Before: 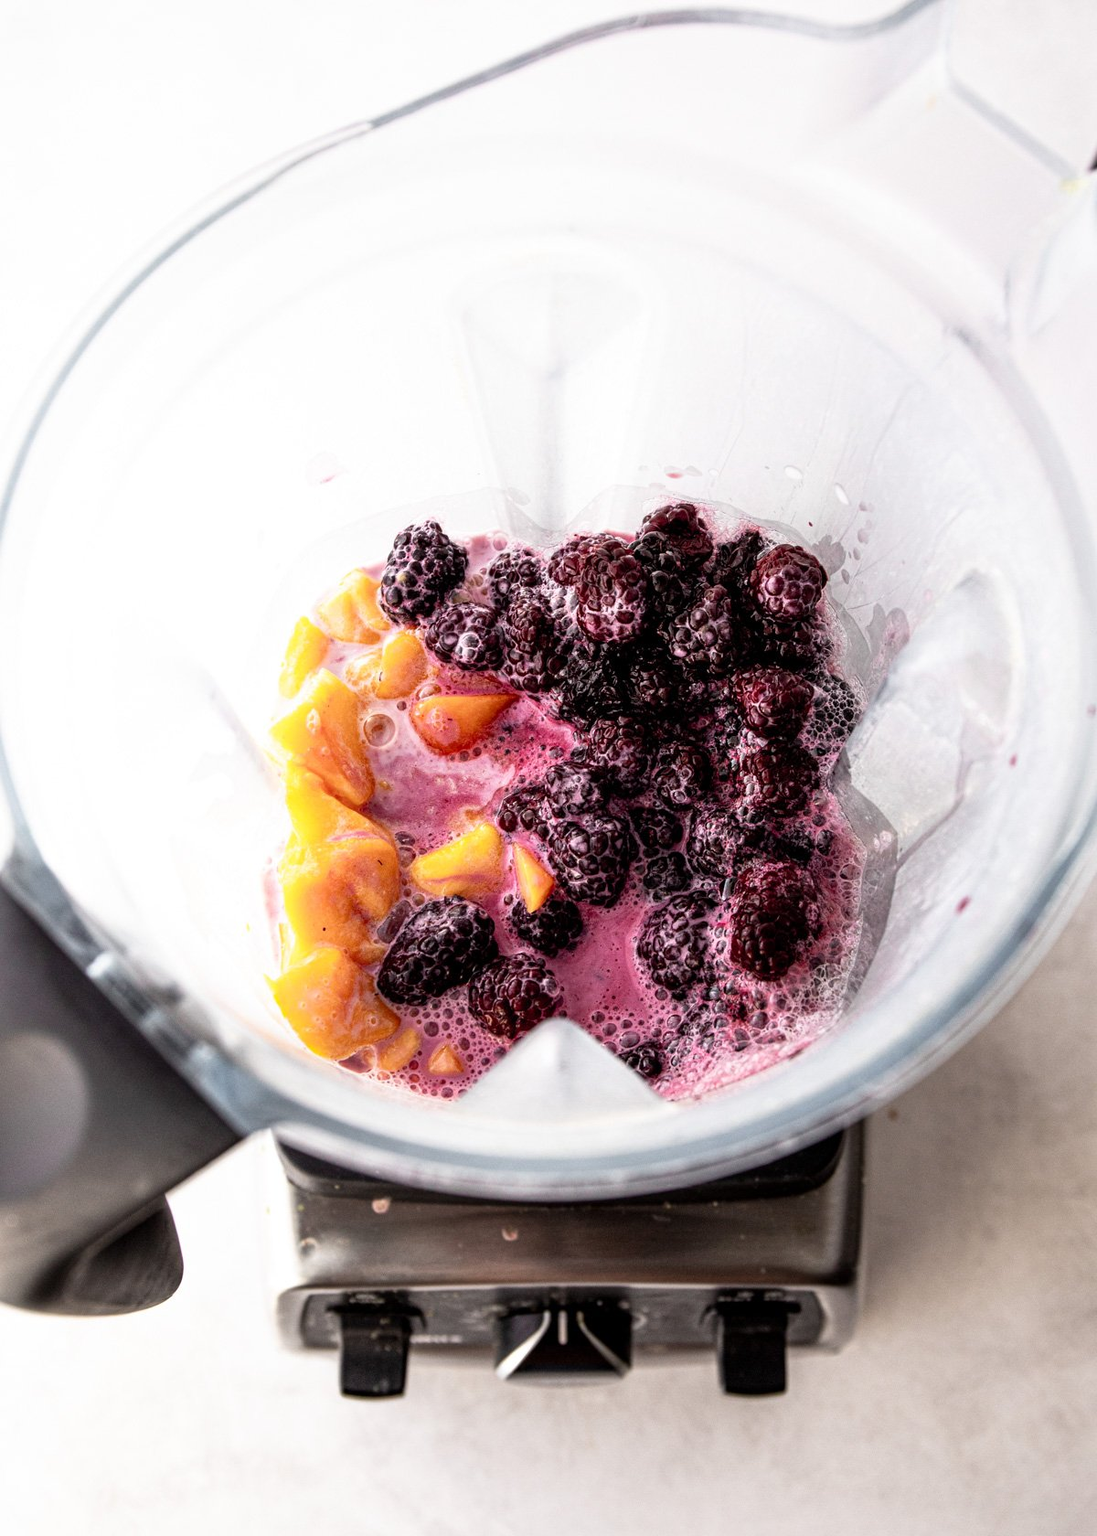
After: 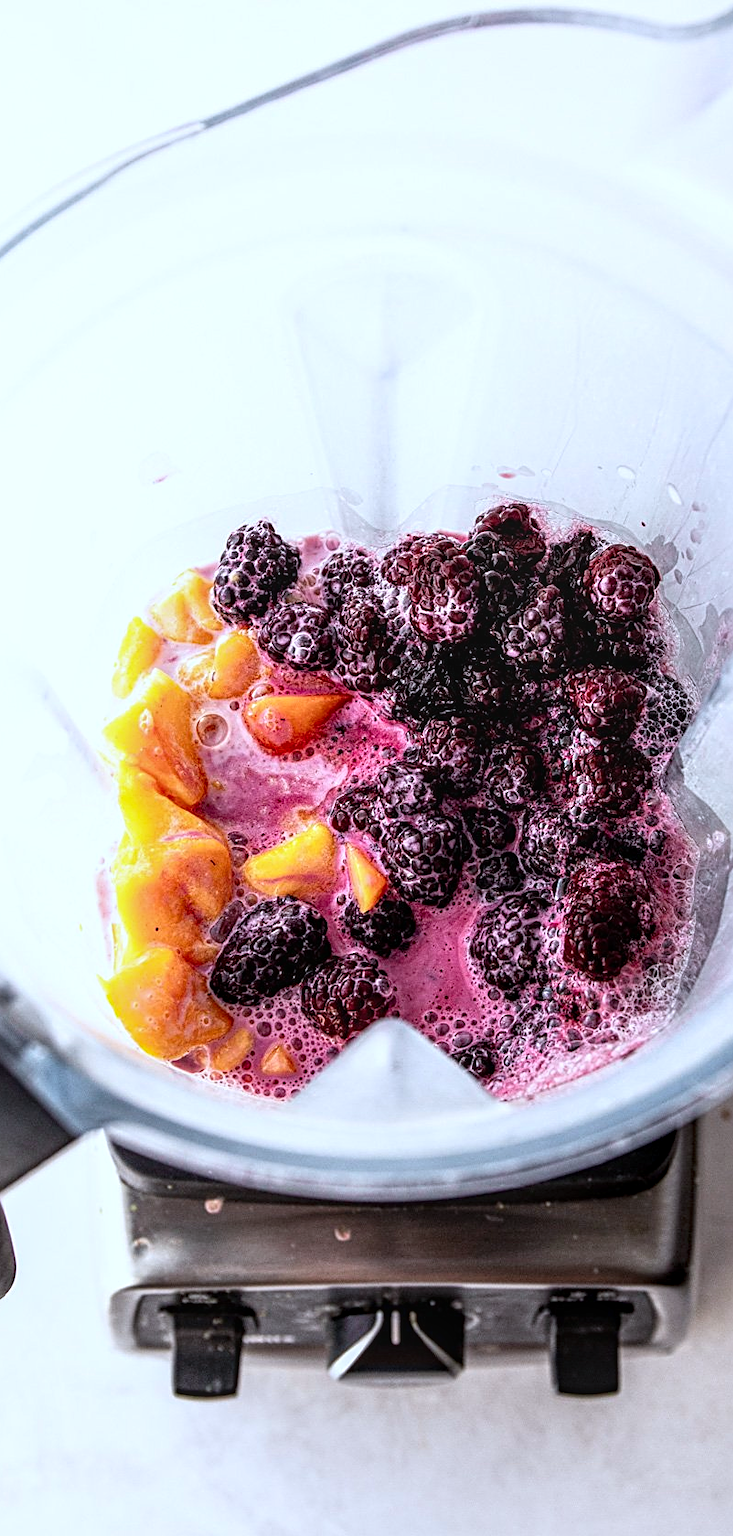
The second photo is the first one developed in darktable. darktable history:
crop and rotate: left 15.255%, right 17.863%
contrast brightness saturation: contrast 0.042, saturation 0.159
local contrast: on, module defaults
sharpen: on, module defaults
color calibration: x 0.367, y 0.379, temperature 4391.43 K
